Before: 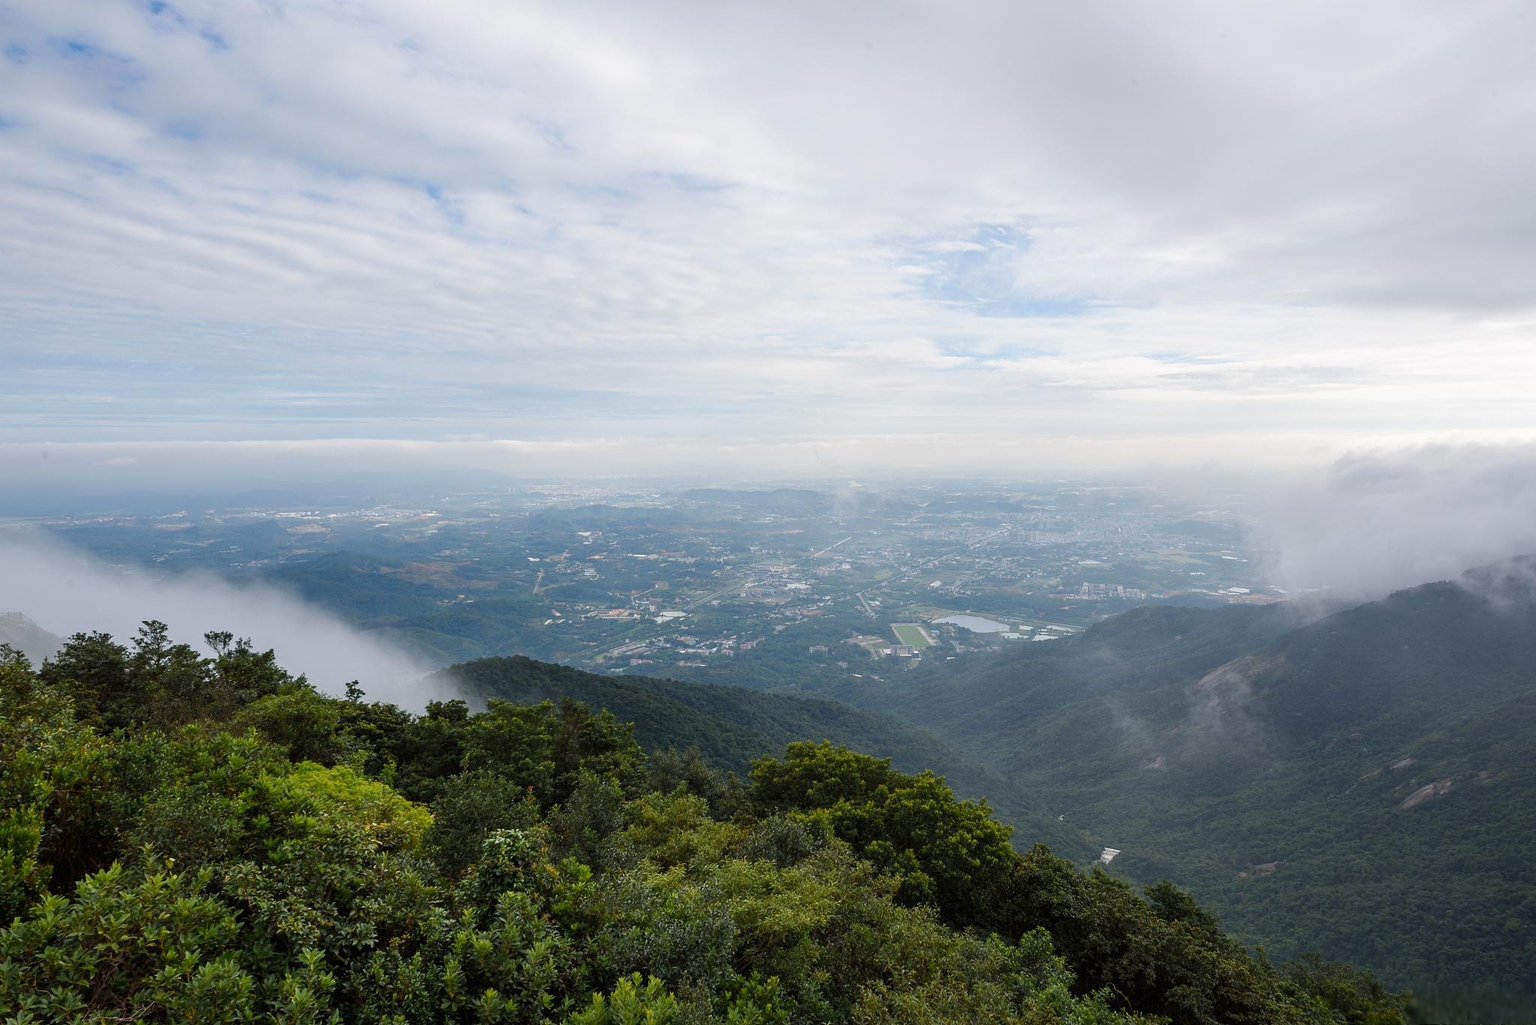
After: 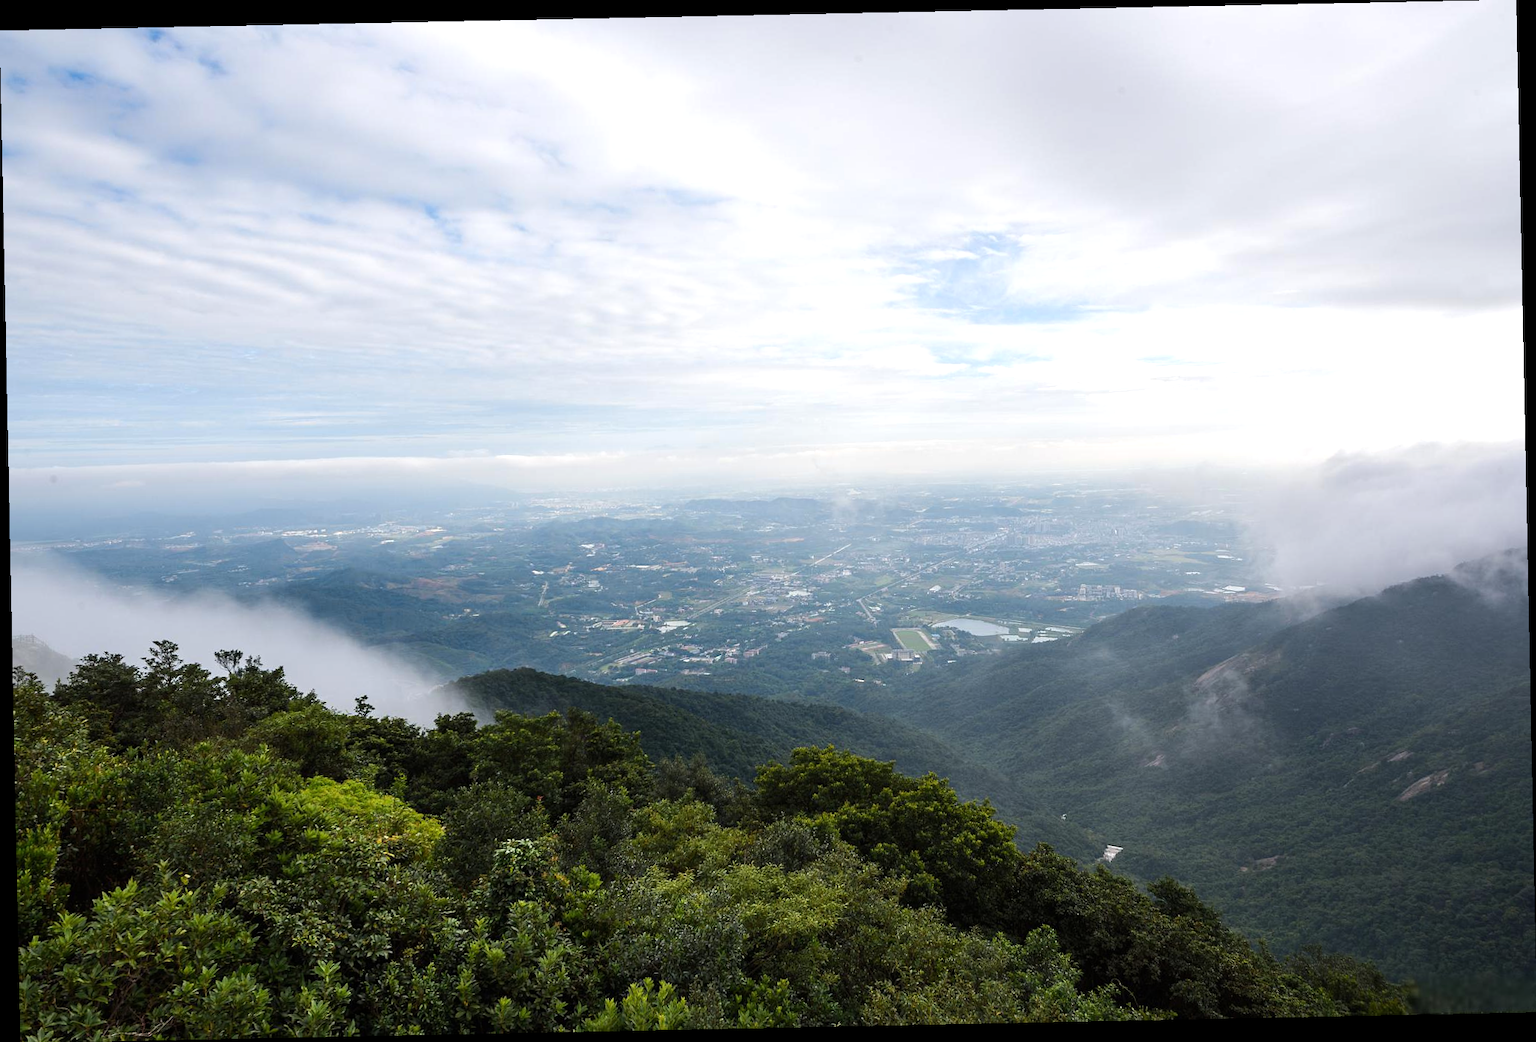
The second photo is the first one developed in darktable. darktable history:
rotate and perspective: rotation -1.17°, automatic cropping off
tone equalizer: -8 EV -0.417 EV, -7 EV -0.389 EV, -6 EV -0.333 EV, -5 EV -0.222 EV, -3 EV 0.222 EV, -2 EV 0.333 EV, -1 EV 0.389 EV, +0 EV 0.417 EV, edges refinement/feathering 500, mask exposure compensation -1.57 EV, preserve details no
